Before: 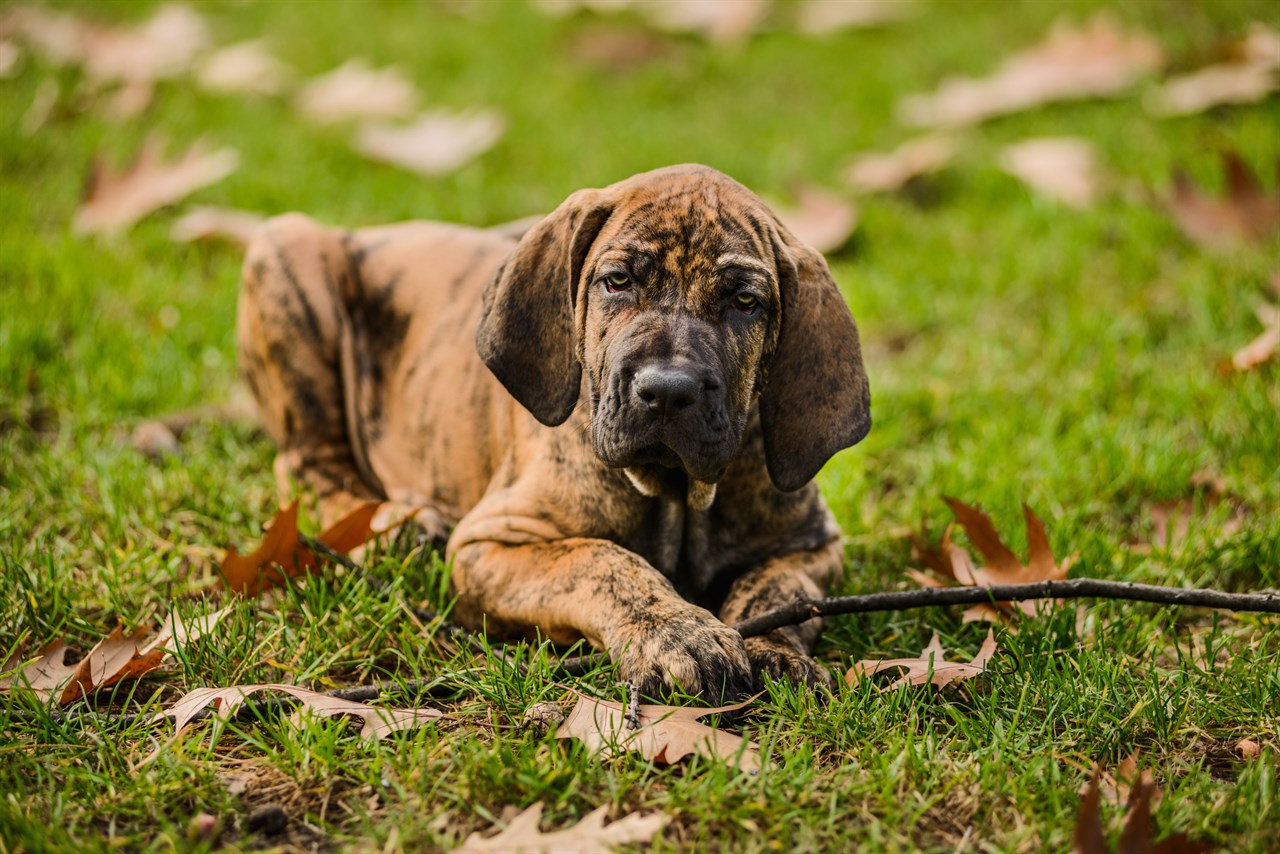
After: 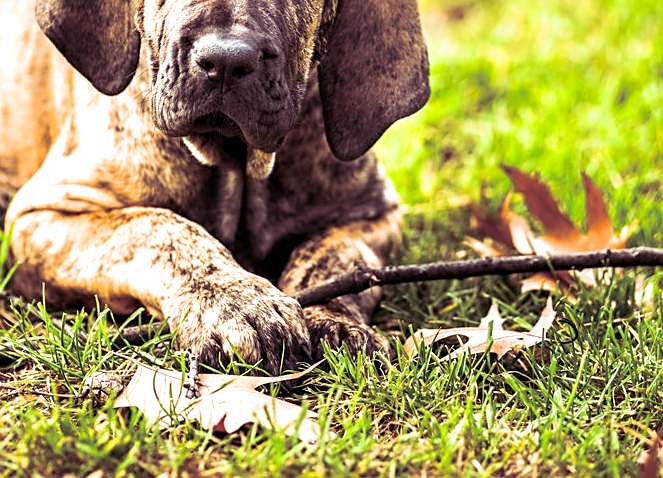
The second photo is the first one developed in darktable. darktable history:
split-toning: shadows › hue 316.8°, shadows › saturation 0.47, highlights › hue 201.6°, highlights › saturation 0, balance -41.97, compress 28.01%
exposure: black level correction 0.001, exposure 1.3 EV, compensate highlight preservation false
crop: left 34.479%, top 38.822%, right 13.718%, bottom 5.172%
sharpen: radius 1.864, amount 0.398, threshold 1.271
